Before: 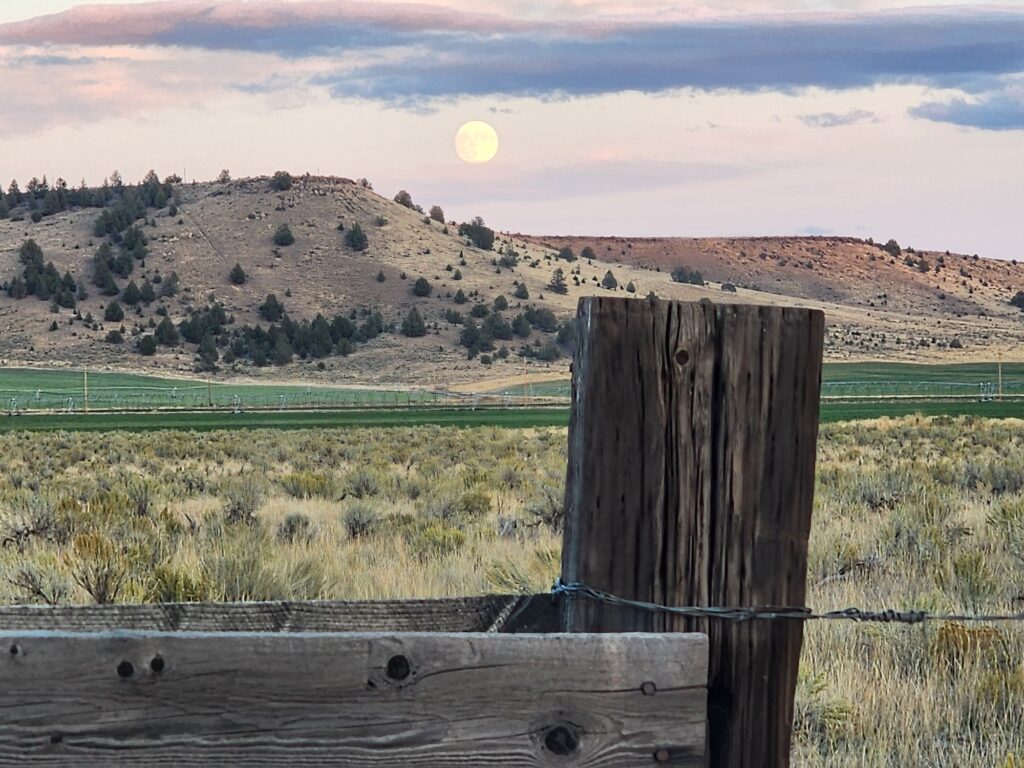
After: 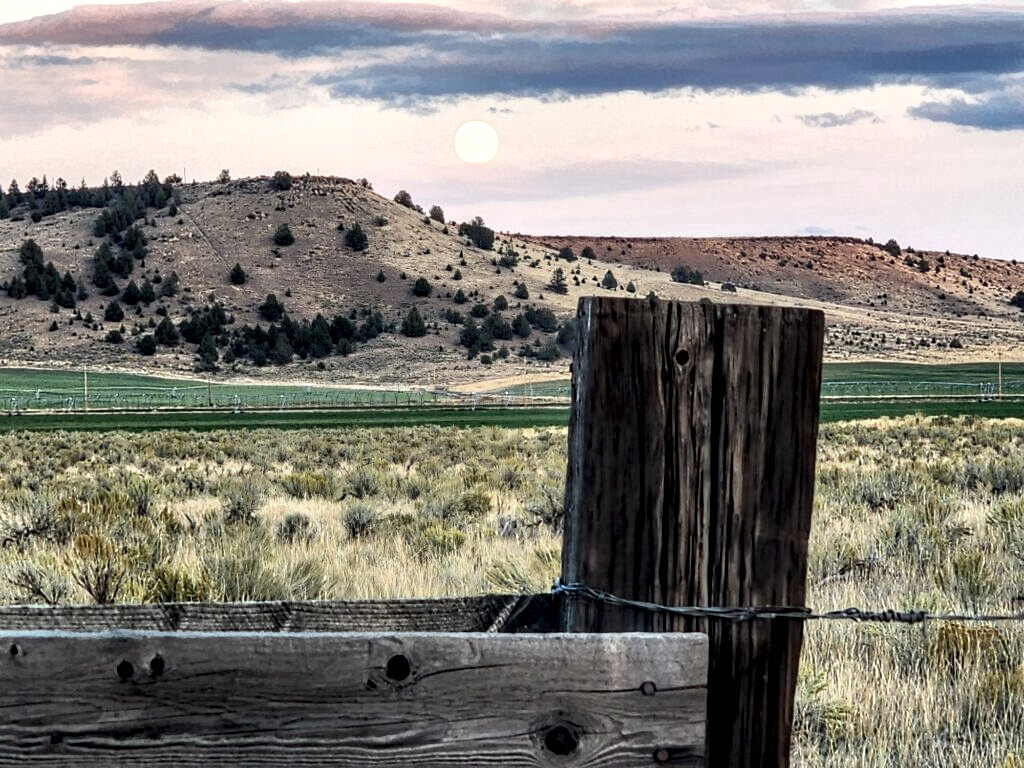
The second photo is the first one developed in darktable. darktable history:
tone equalizer: on, module defaults
local contrast: highlights 80%, shadows 57%, detail 175%, midtone range 0.602
